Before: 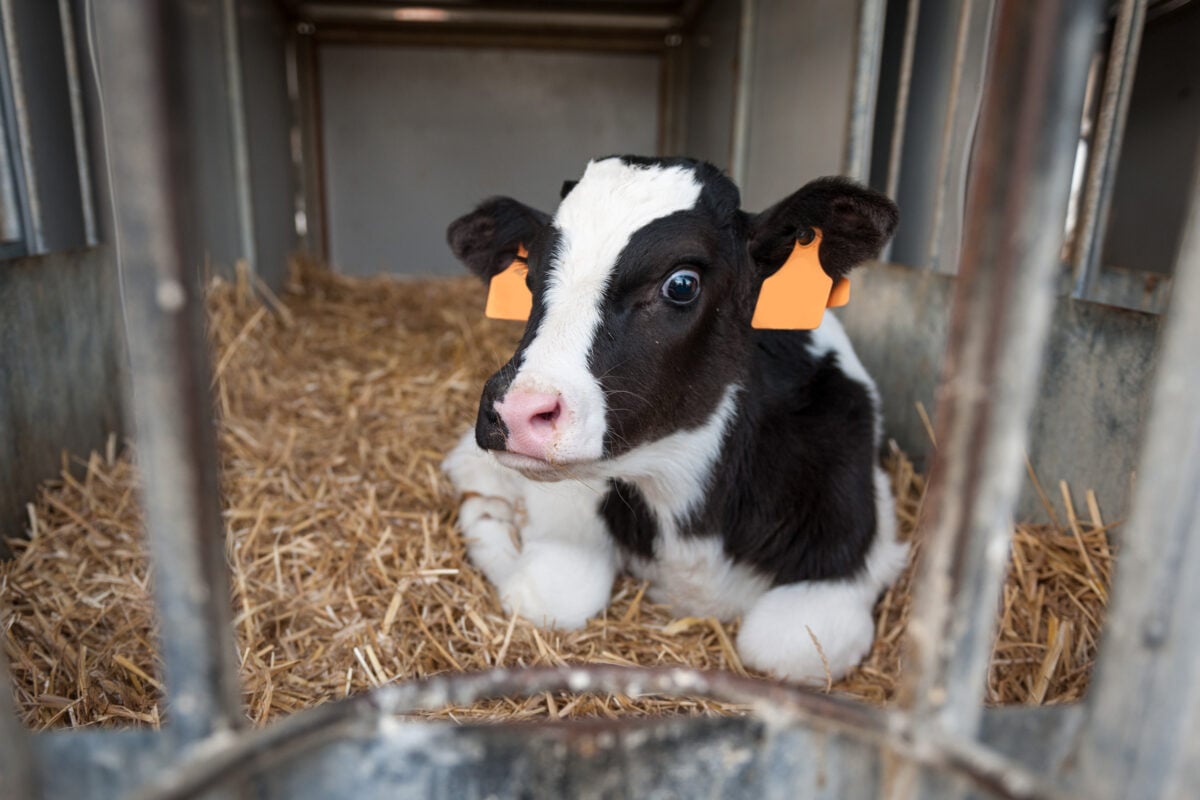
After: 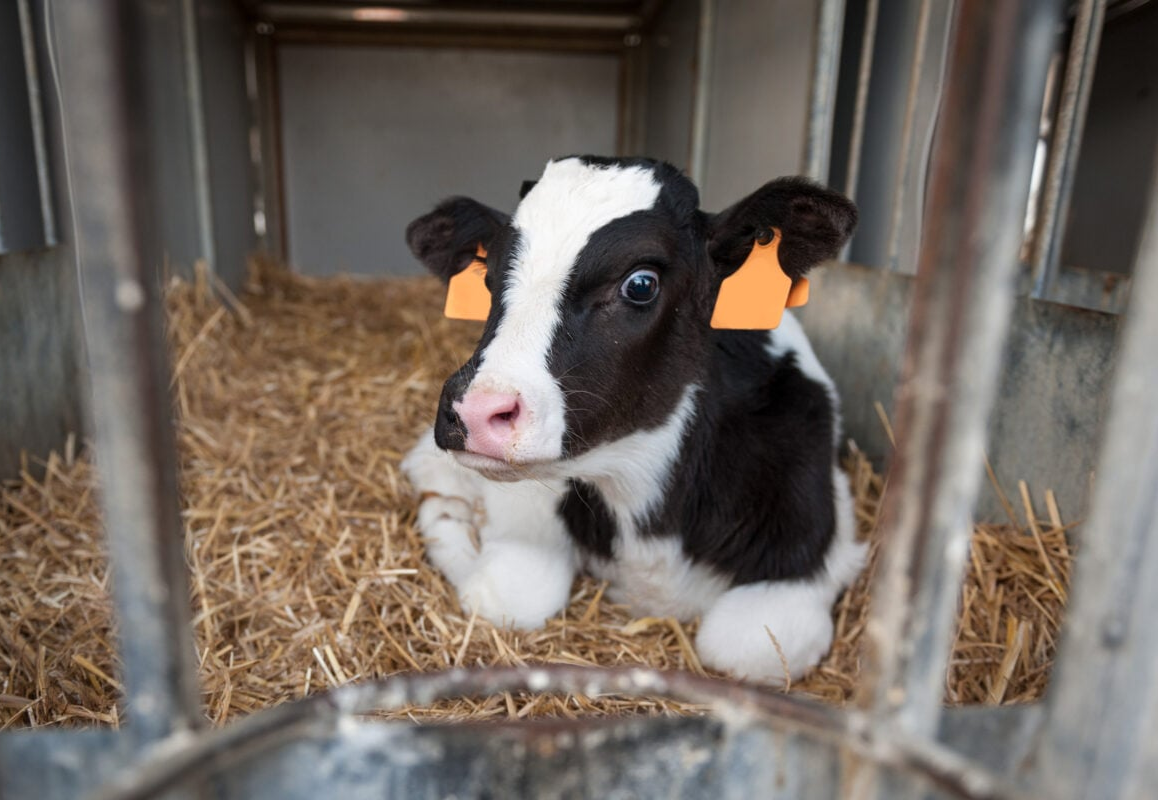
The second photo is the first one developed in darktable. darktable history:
crop and rotate: left 3.445%
